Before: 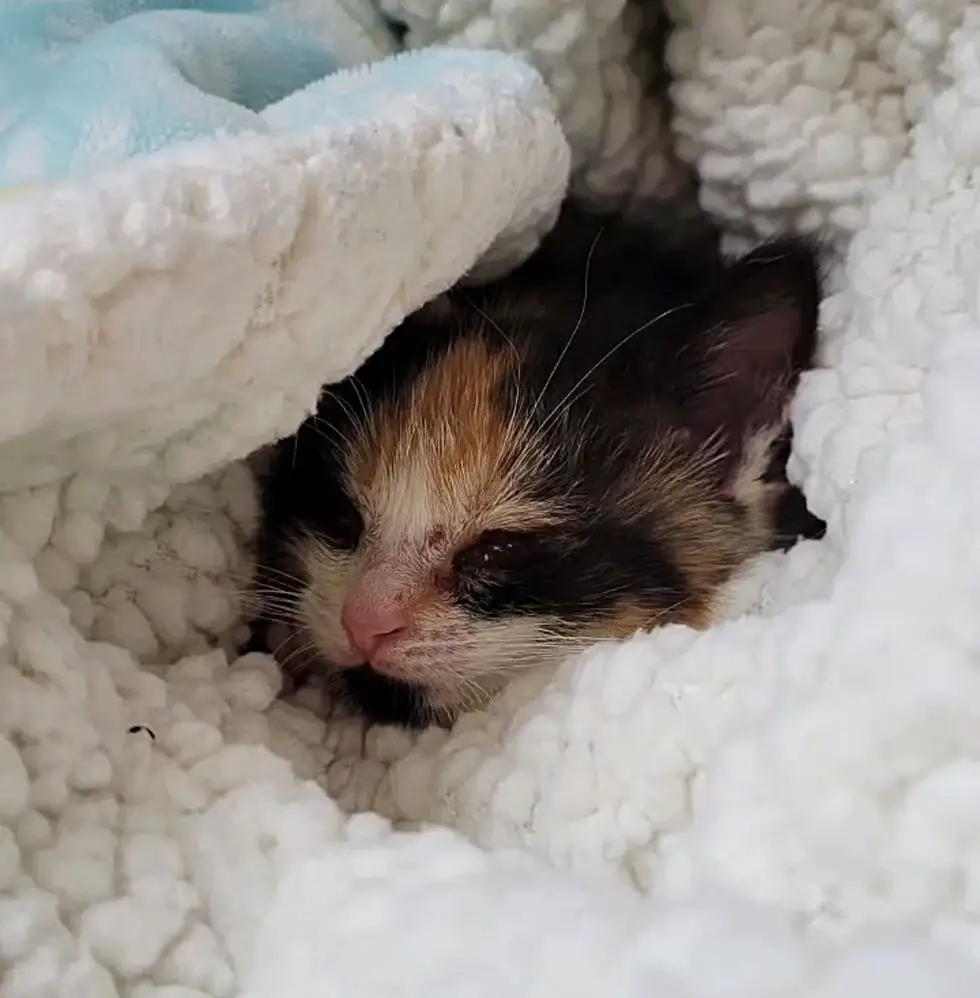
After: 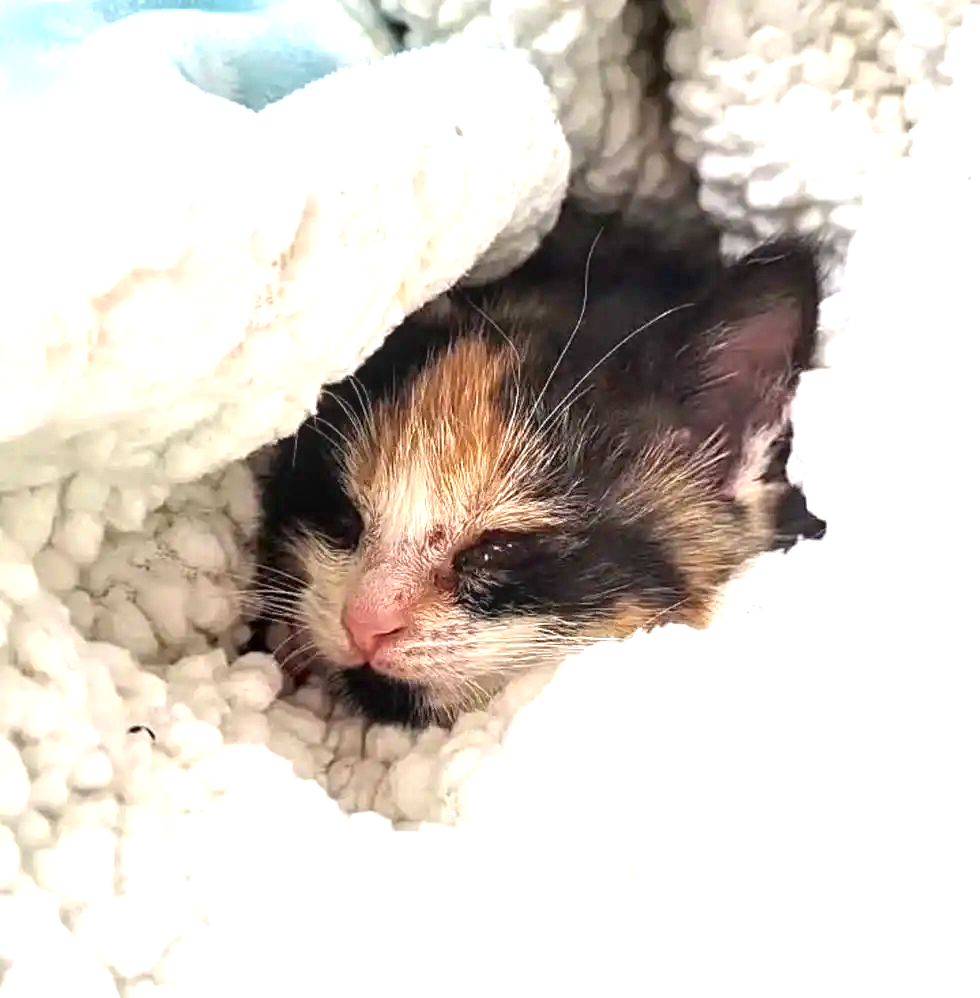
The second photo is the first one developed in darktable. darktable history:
local contrast: on, module defaults
exposure: black level correction 0.001, exposure 1.646 EV, compensate exposure bias true, compensate highlight preservation false
